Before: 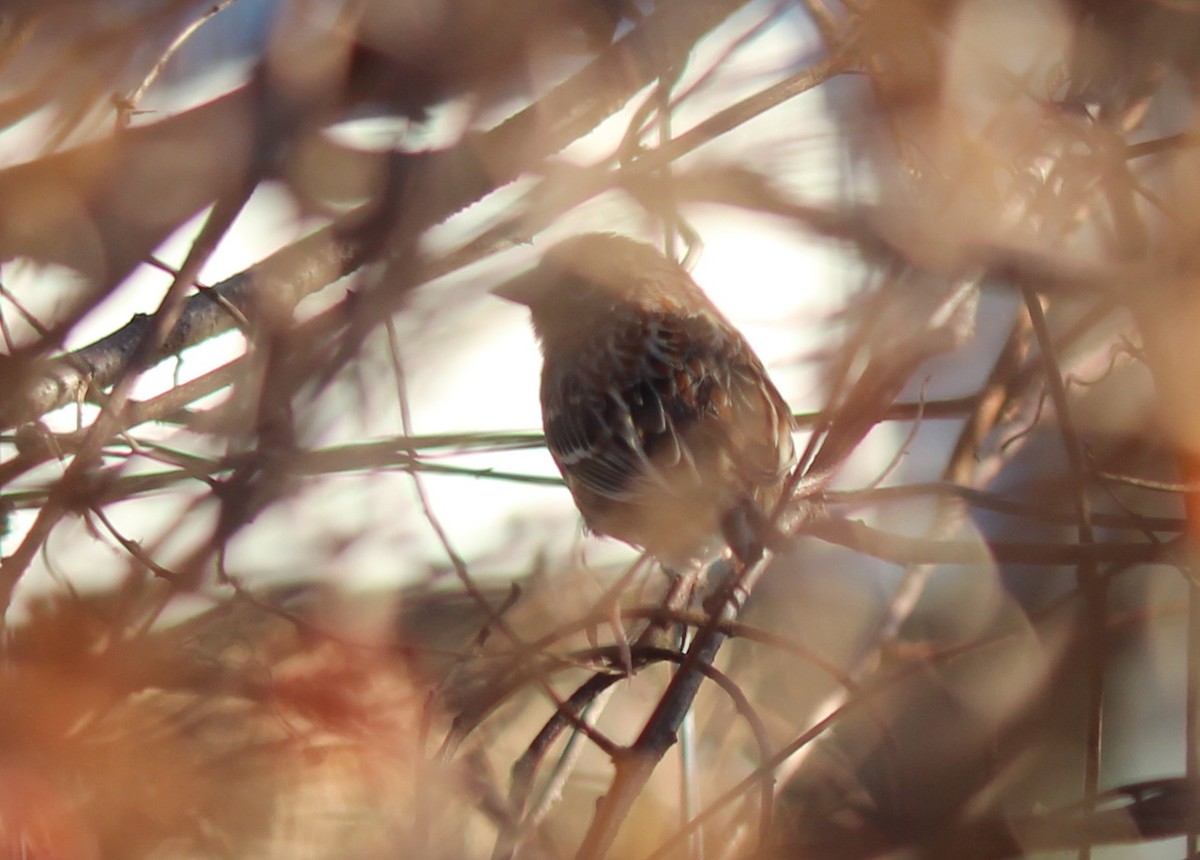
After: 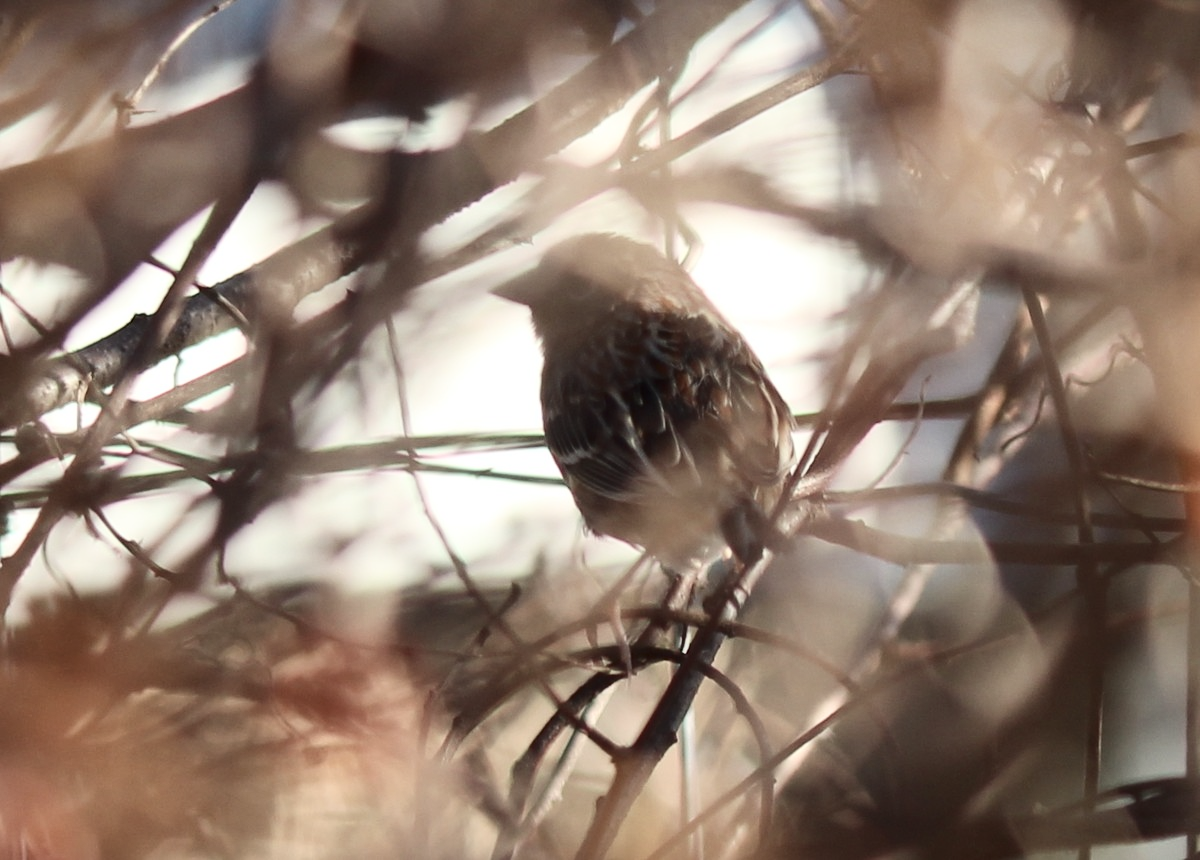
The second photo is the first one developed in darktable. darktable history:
contrast brightness saturation: contrast 0.251, saturation -0.306
